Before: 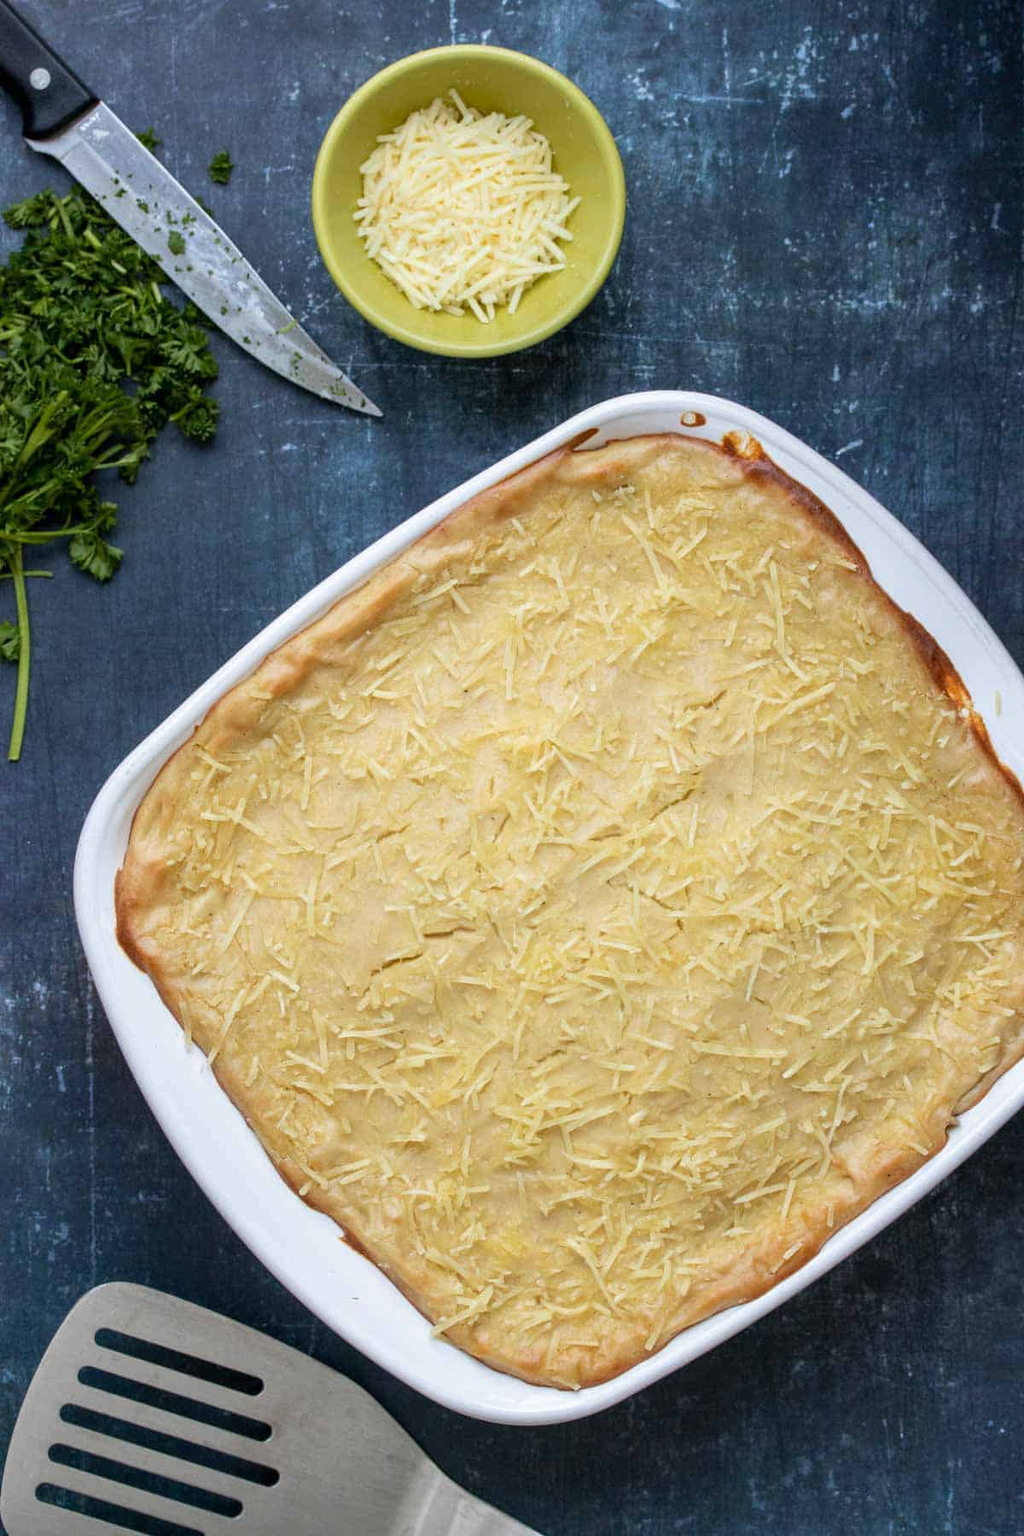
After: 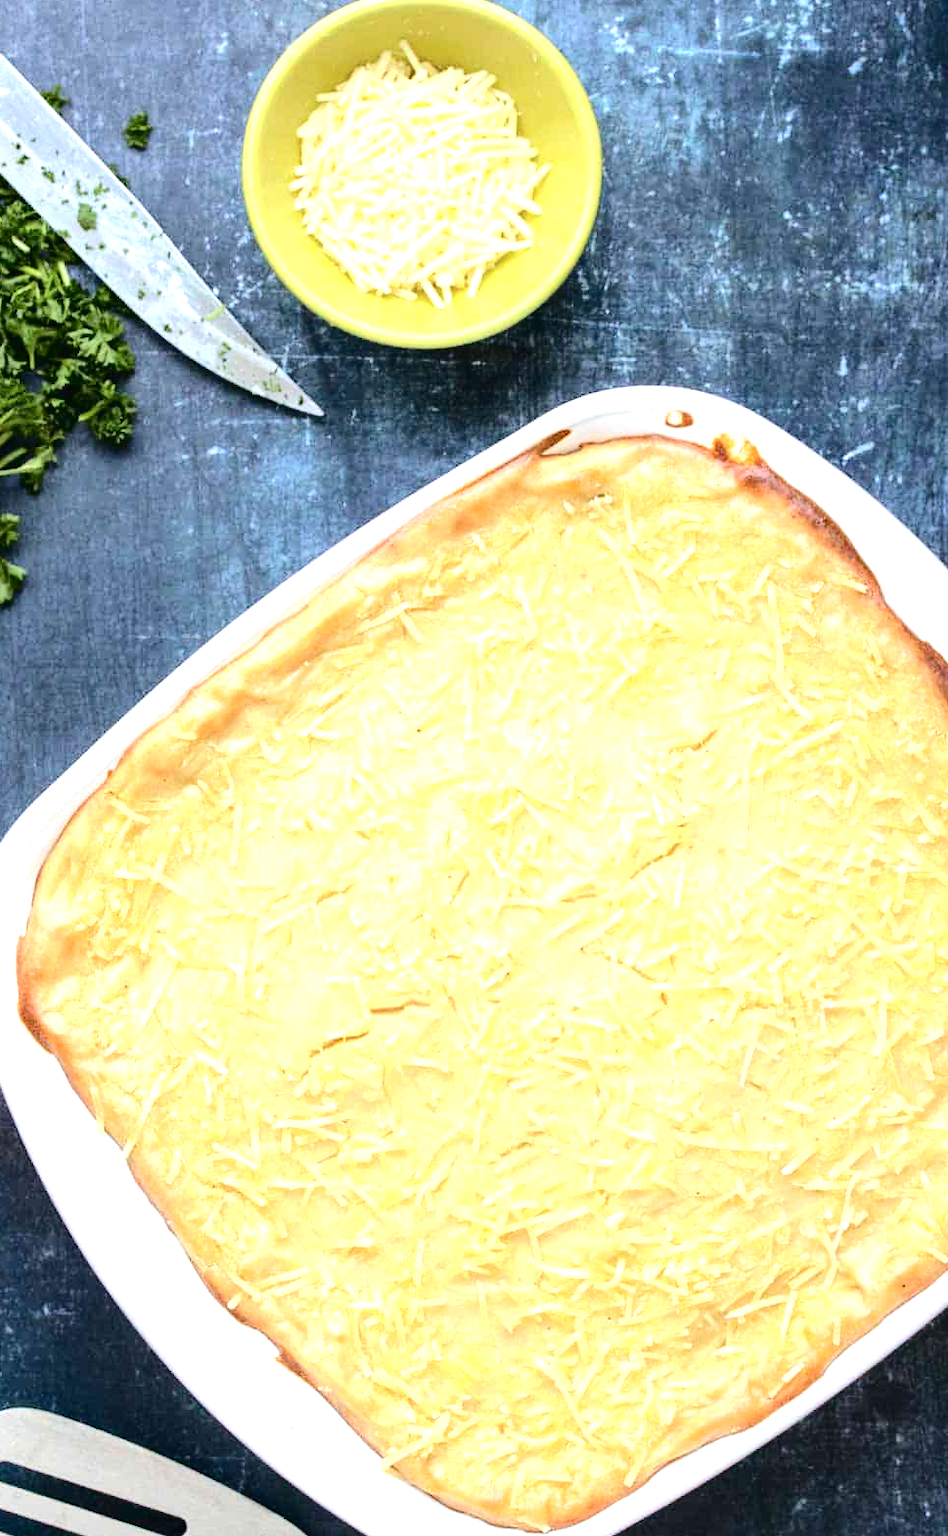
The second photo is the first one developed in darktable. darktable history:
crop: left 9.912%, top 3.508%, right 9.218%, bottom 9.233%
exposure: black level correction 0, exposure 1.2 EV, compensate highlight preservation false
tone curve: curves: ch0 [(0, 0) (0.003, 0.018) (0.011, 0.021) (0.025, 0.028) (0.044, 0.039) (0.069, 0.05) (0.1, 0.06) (0.136, 0.081) (0.177, 0.117) (0.224, 0.161) (0.277, 0.226) (0.335, 0.315) (0.399, 0.421) (0.468, 0.53) (0.543, 0.627) (0.623, 0.726) (0.709, 0.789) (0.801, 0.859) (0.898, 0.924) (1, 1)], color space Lab, independent channels, preserve colors none
color correction: highlights a* -0.304, highlights b* -0.089
